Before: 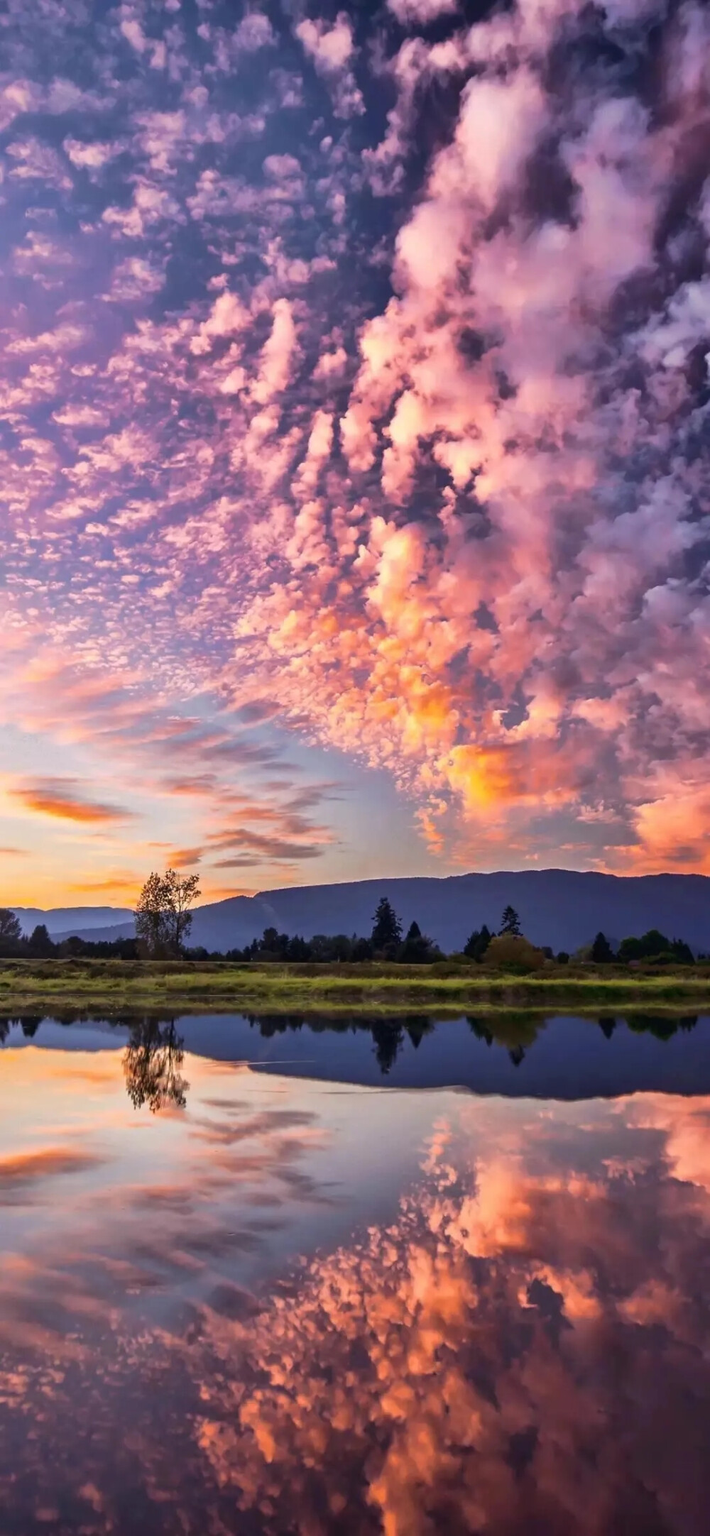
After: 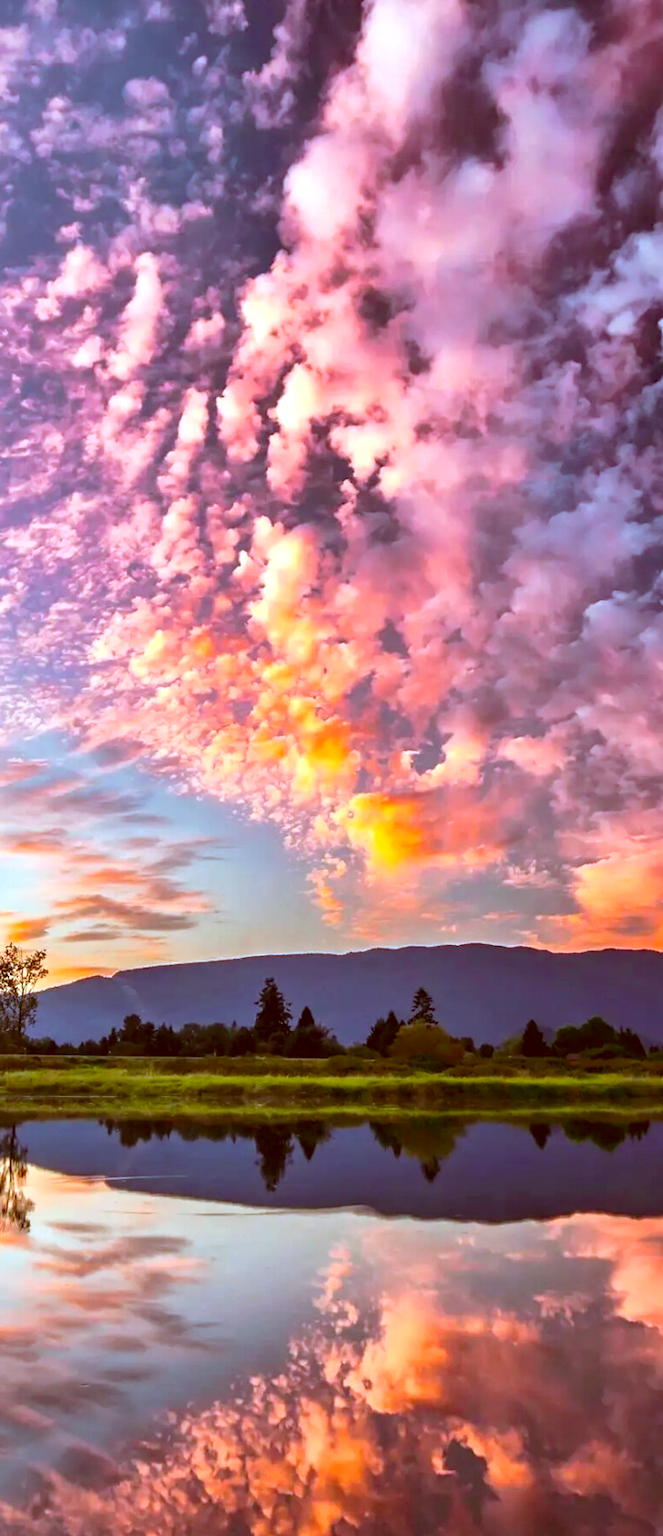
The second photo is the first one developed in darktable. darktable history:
crop: left 22.733%, top 5.883%, bottom 11.521%
exposure: black level correction 0.001, exposure 0.499 EV, compensate highlight preservation false
color correction: highlights a* -14.87, highlights b* -15.92, shadows a* 10.02, shadows b* 29.81
color balance rgb: perceptual saturation grading › global saturation 30.271%
